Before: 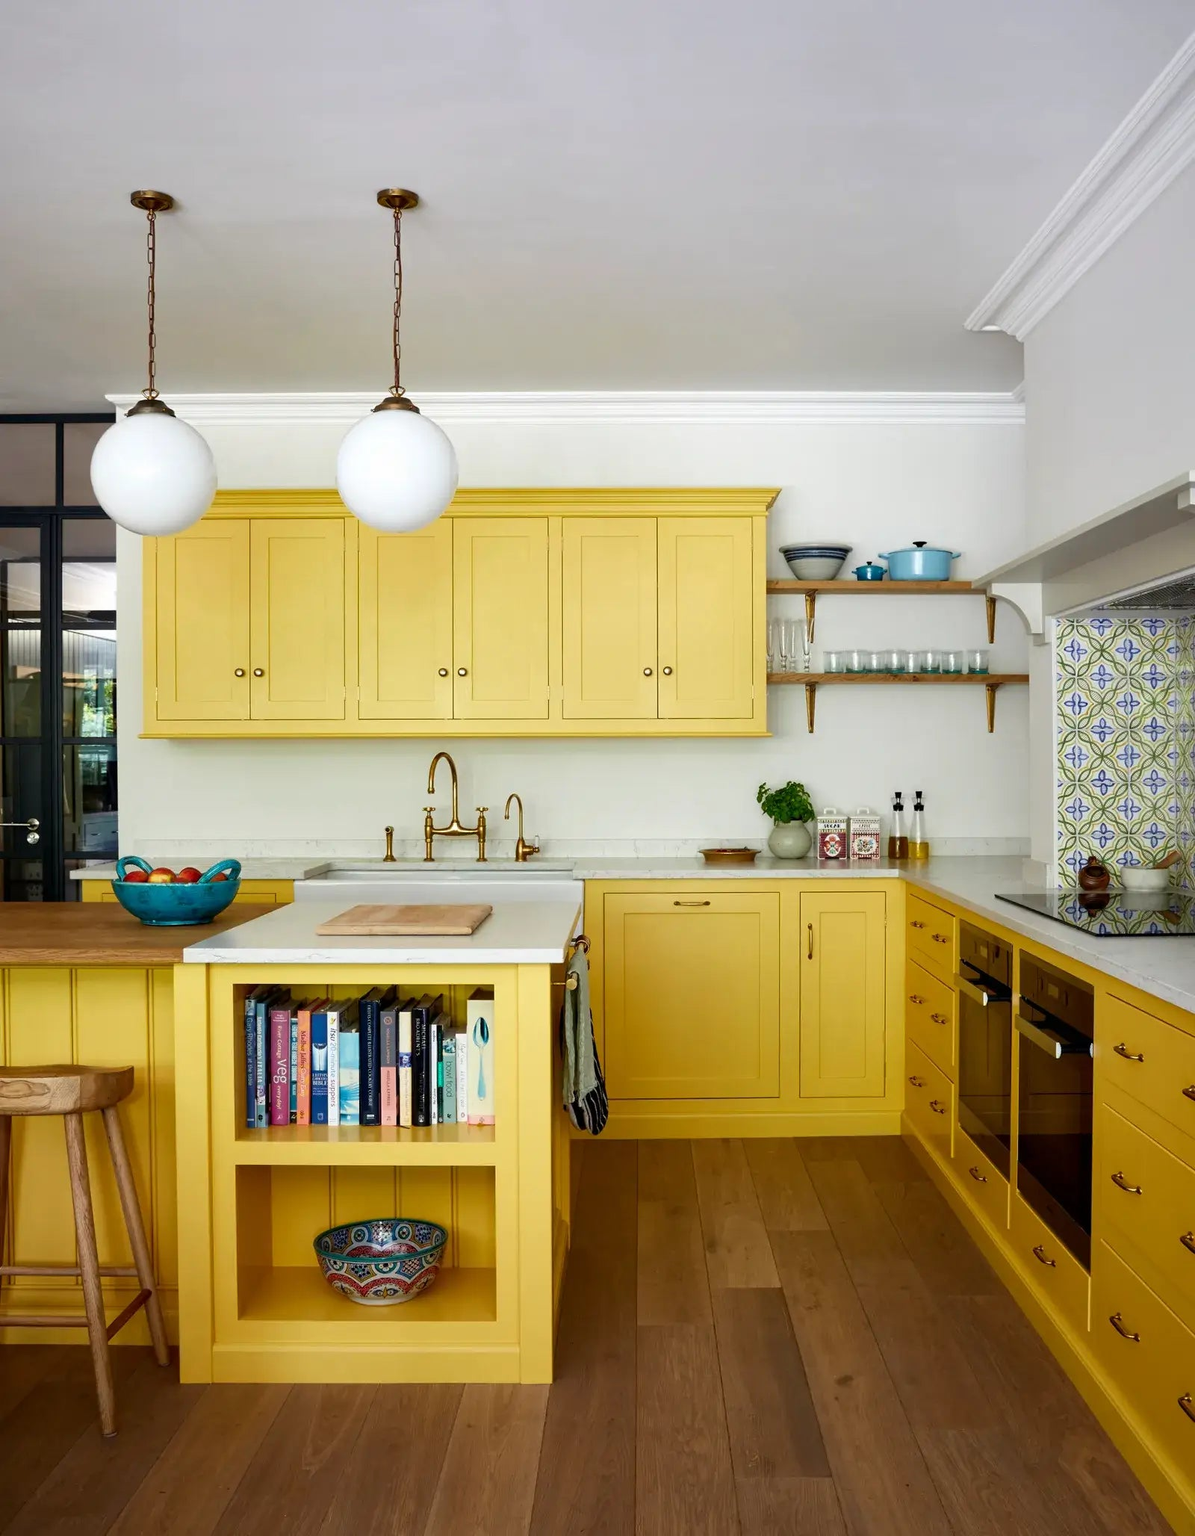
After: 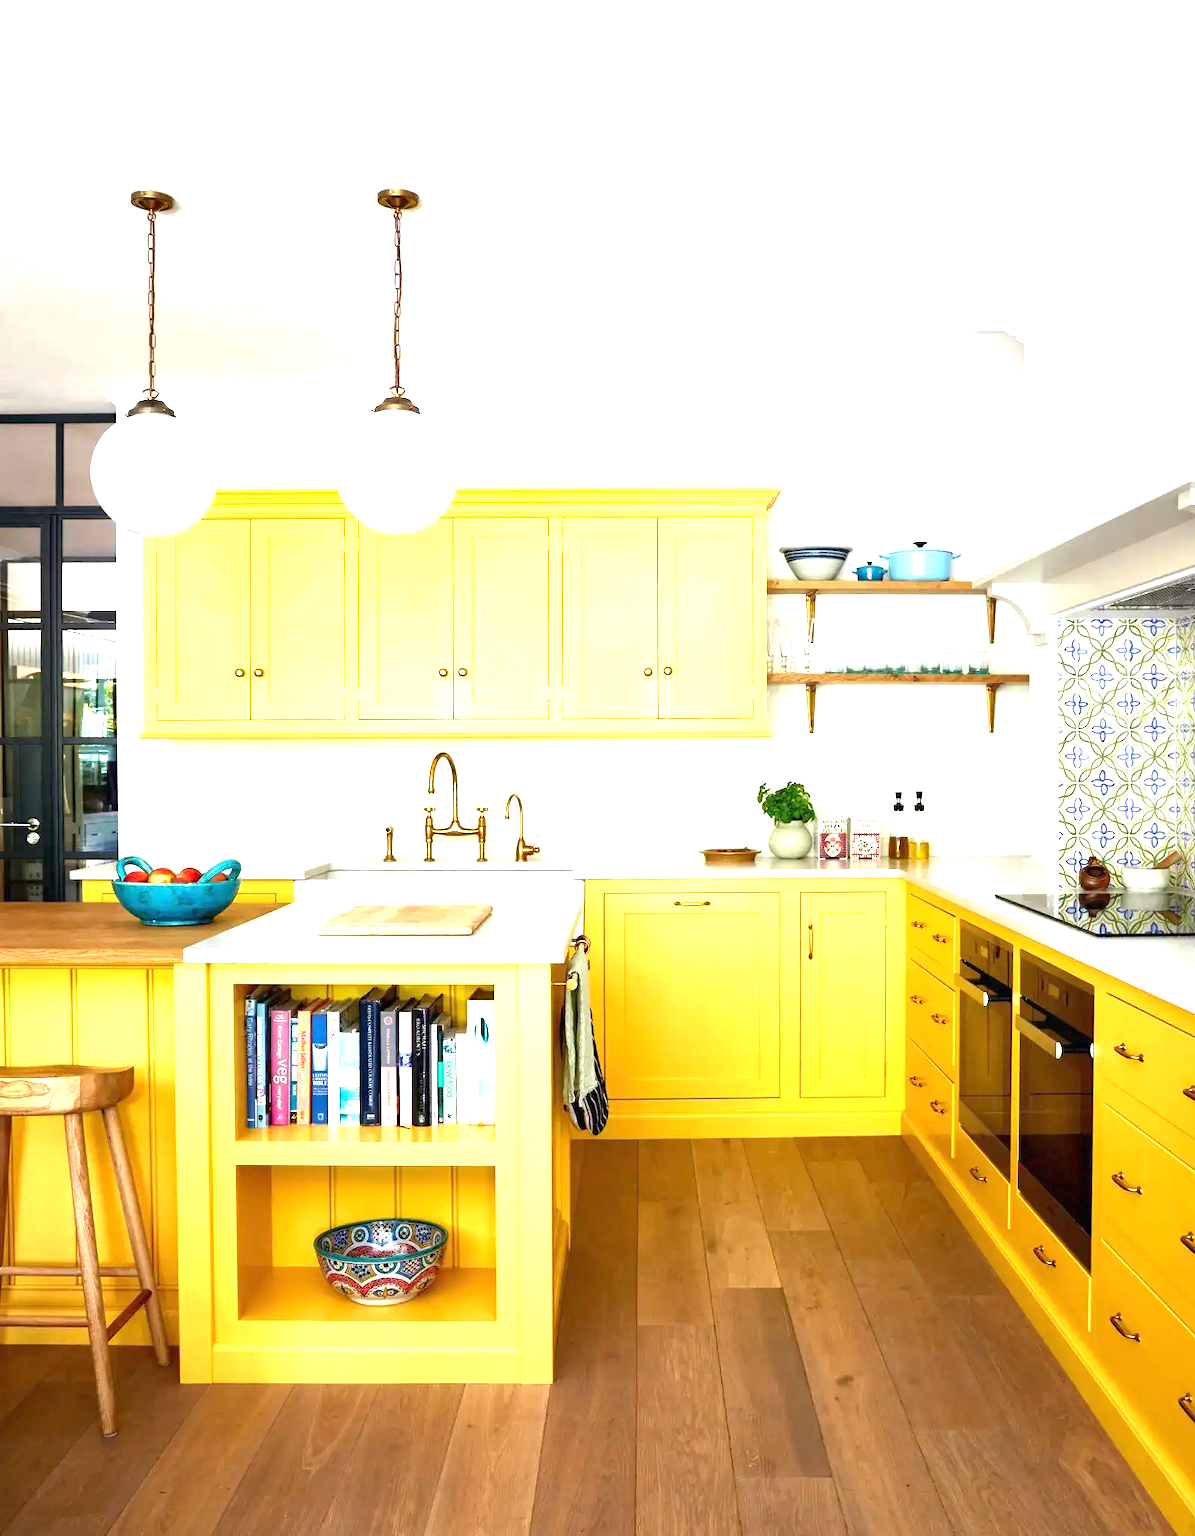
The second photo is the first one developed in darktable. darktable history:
exposure: black level correction 0, exposure 1.697 EV, compensate highlight preservation false
